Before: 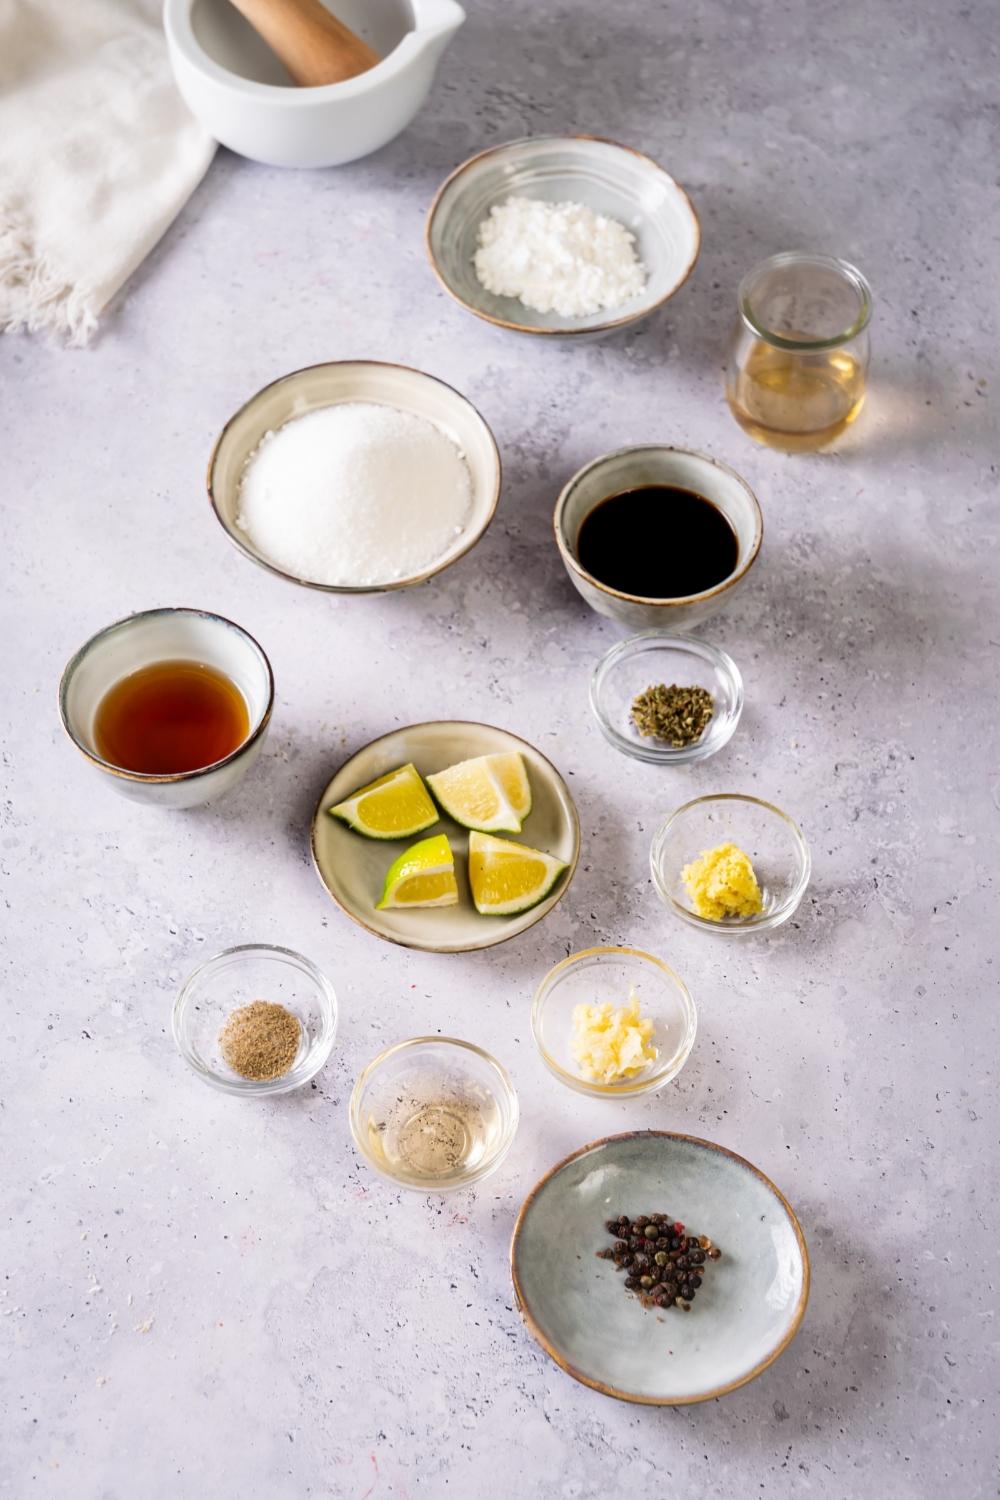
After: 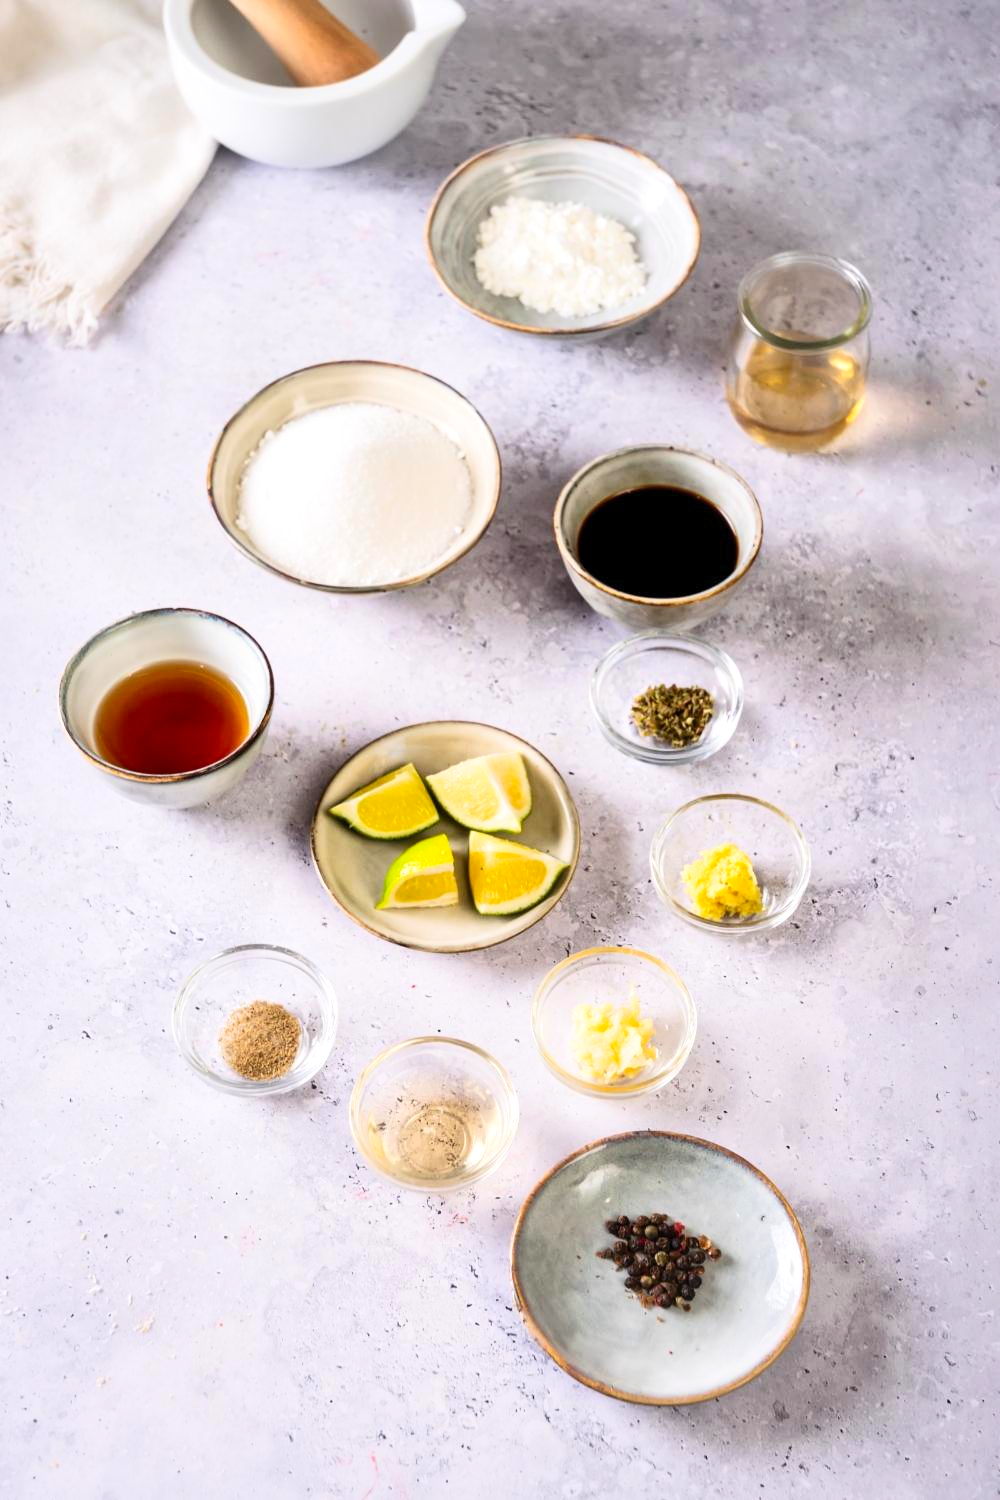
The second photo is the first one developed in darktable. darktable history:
contrast brightness saturation: contrast 0.203, brightness 0.156, saturation 0.222
local contrast: mode bilateral grid, contrast 20, coarseness 50, detail 119%, midtone range 0.2
